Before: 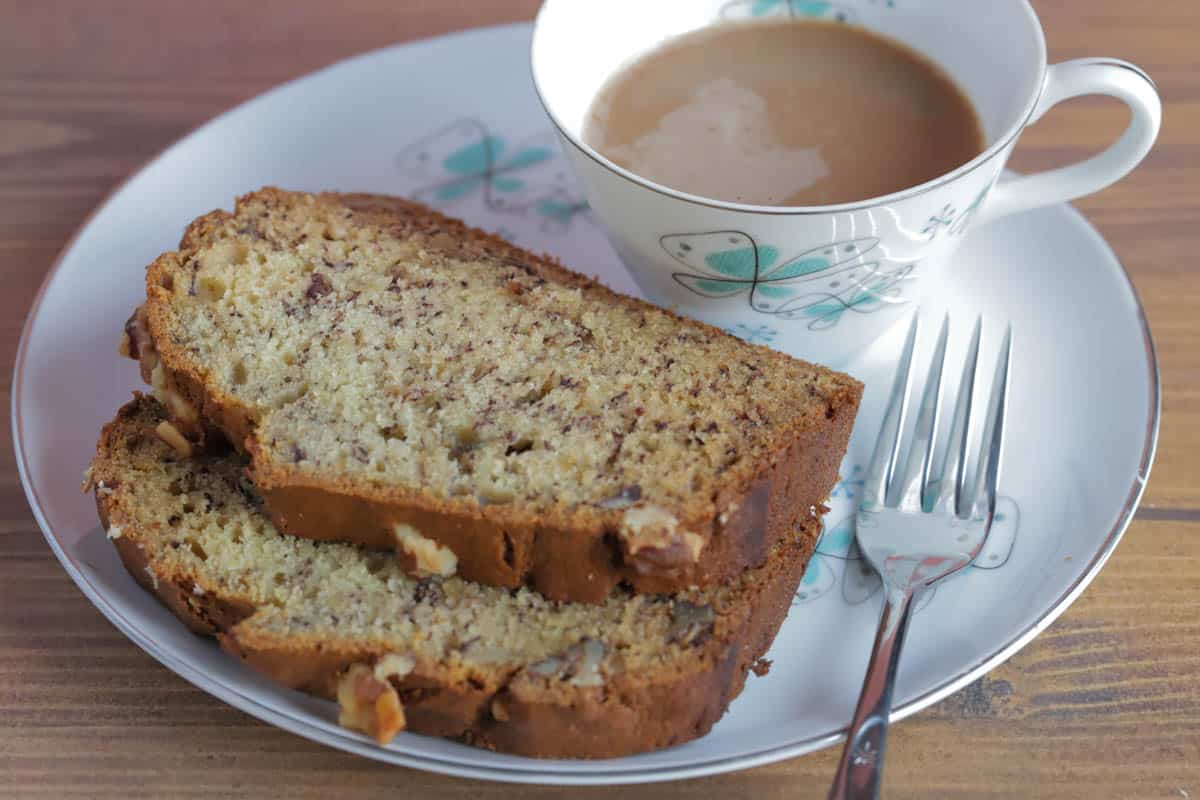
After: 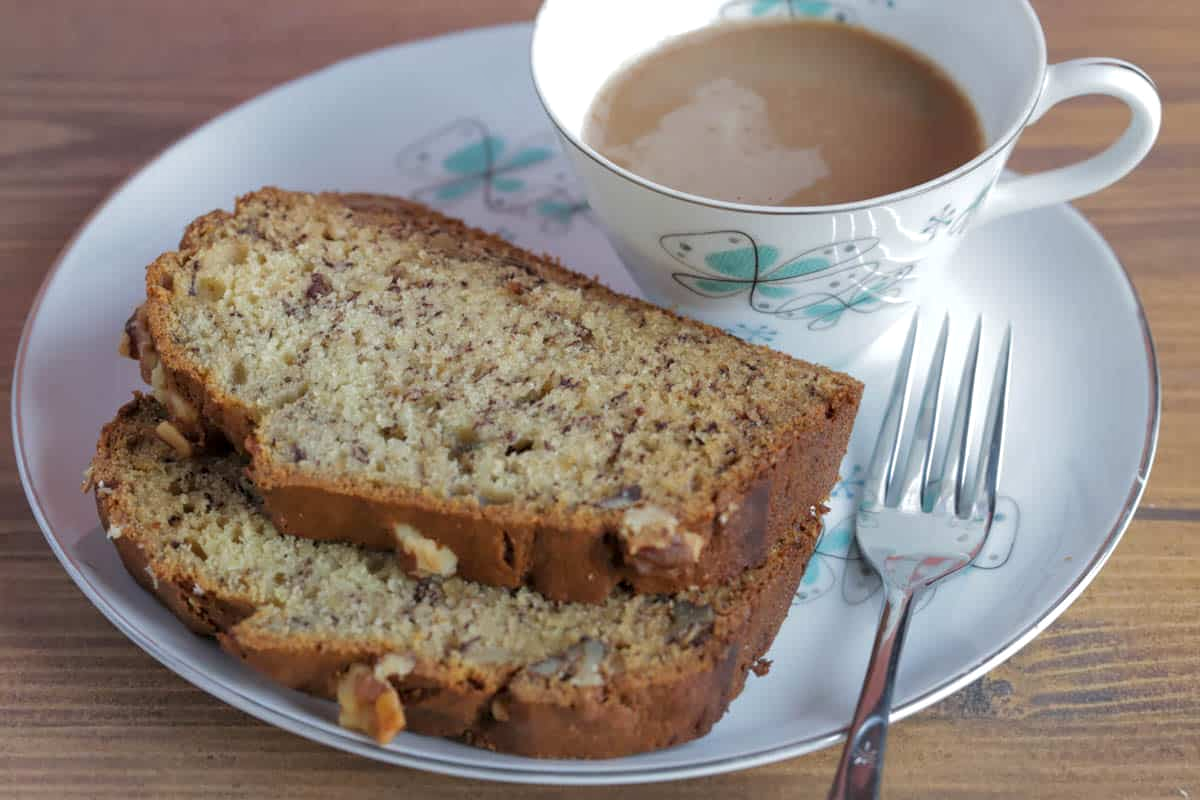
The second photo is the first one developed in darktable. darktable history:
local contrast: highlights 101%, shadows 101%, detail 120%, midtone range 0.2
